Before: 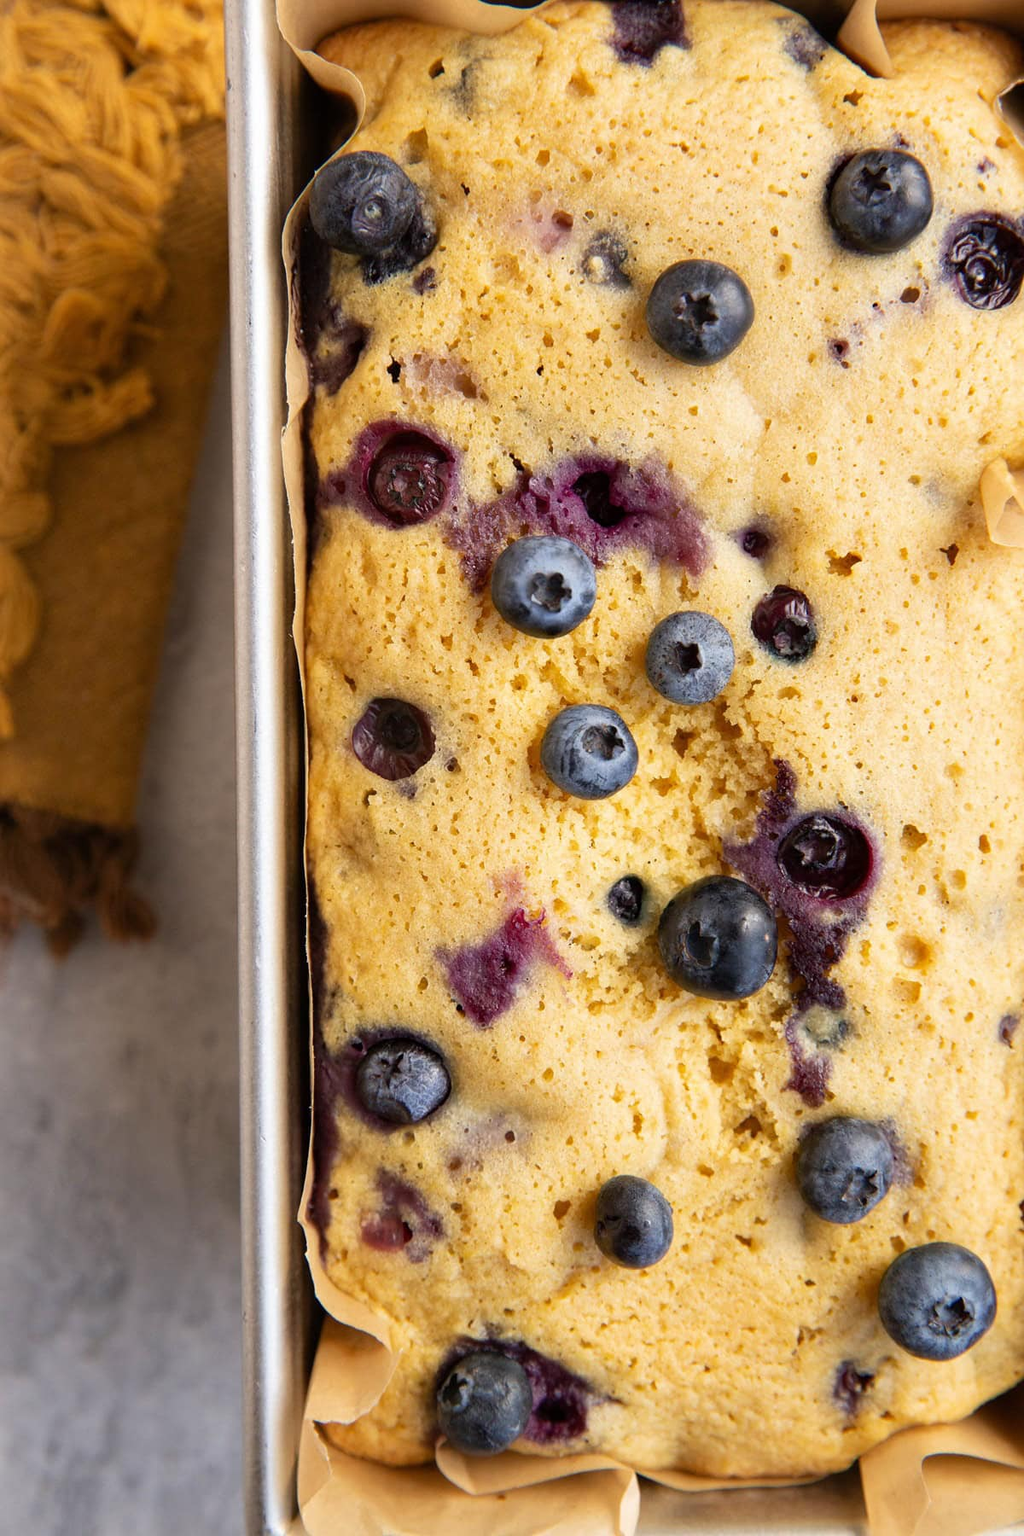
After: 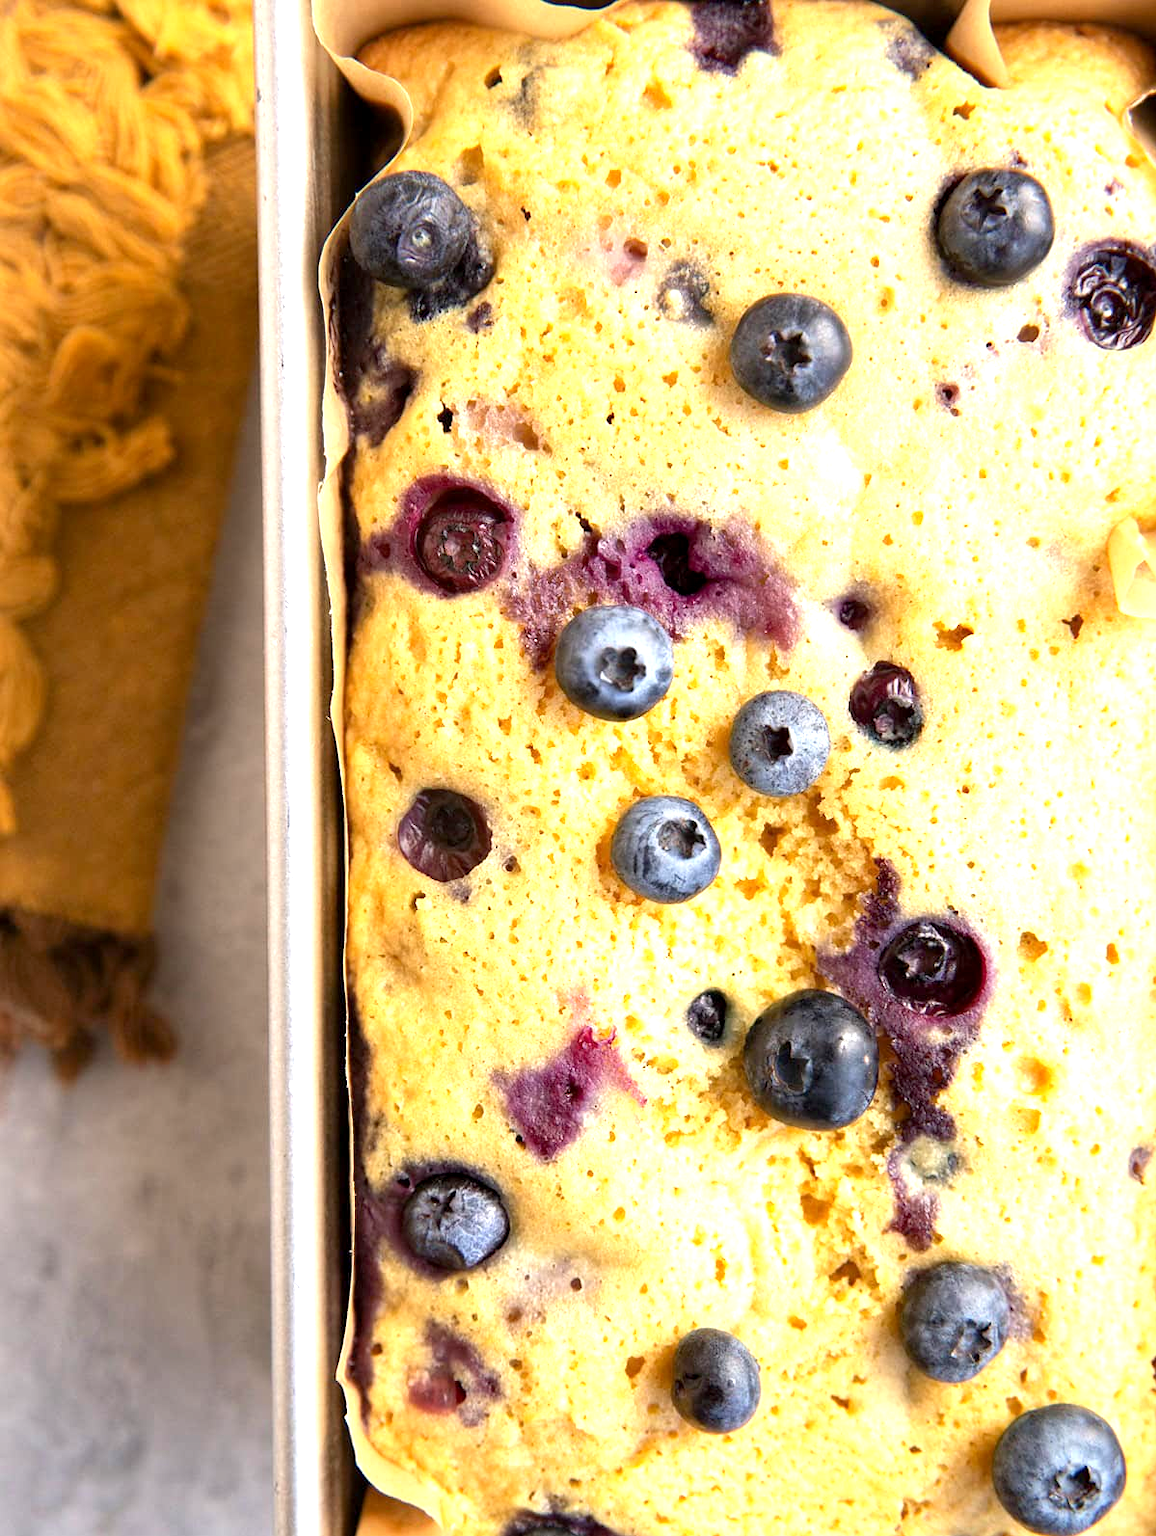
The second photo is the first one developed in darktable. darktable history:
crop and rotate: top 0%, bottom 11.49%
exposure: black level correction 0.001, exposure 1 EV, compensate highlight preservation false
tone equalizer: on, module defaults
